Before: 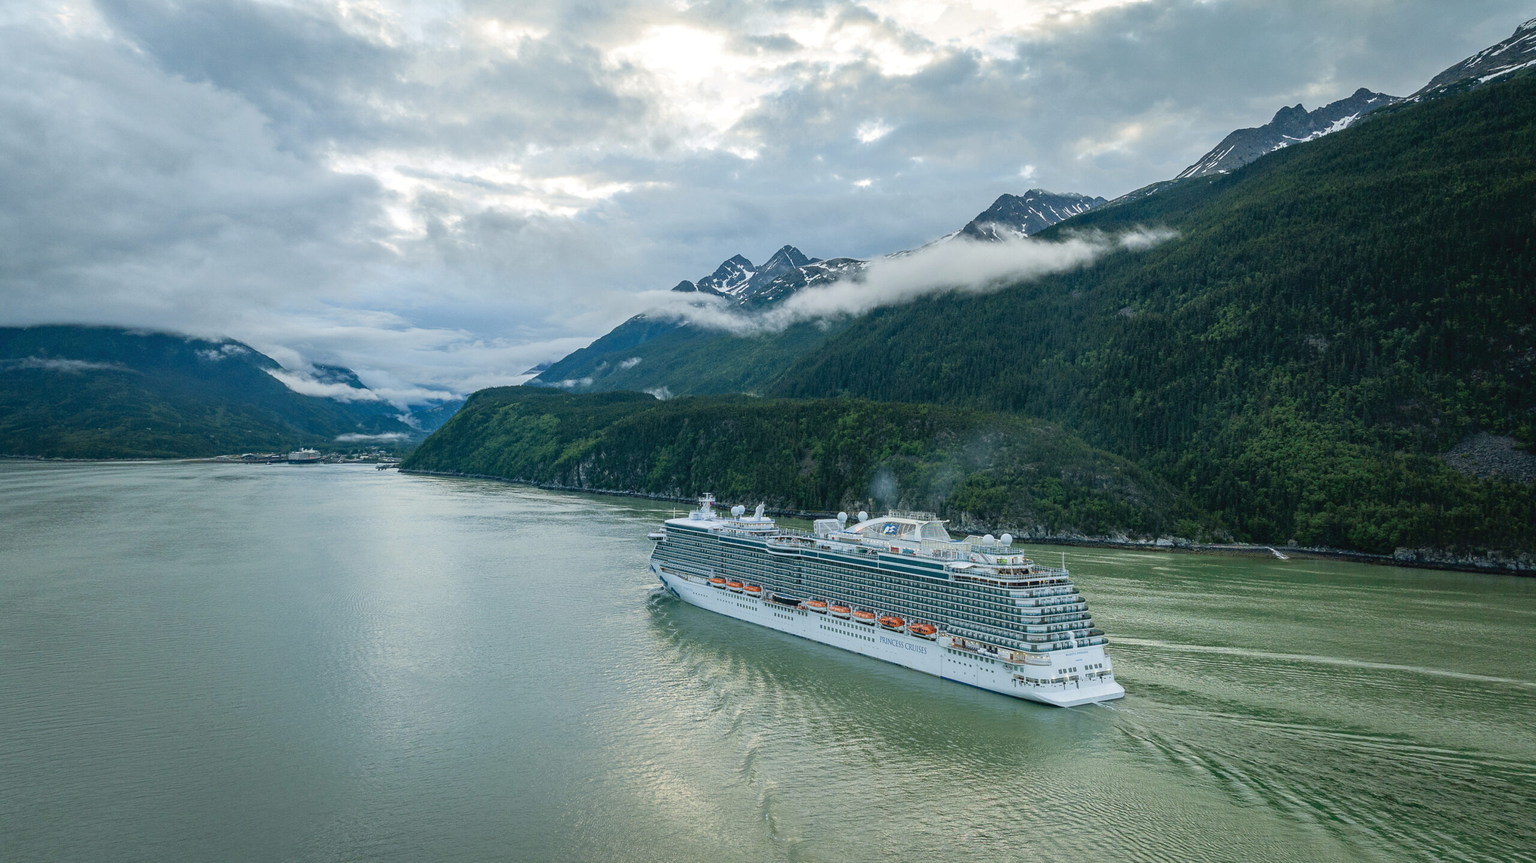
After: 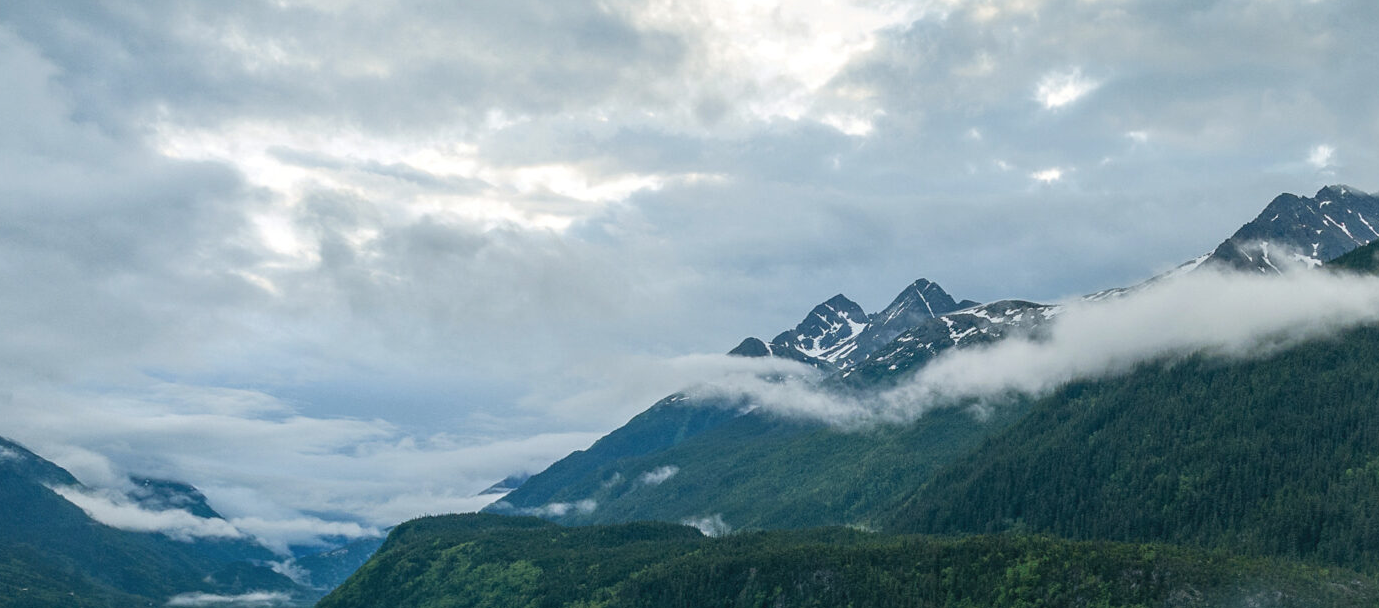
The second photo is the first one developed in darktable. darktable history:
crop: left 15.306%, top 9.065%, right 30.789%, bottom 48.638%
contrast brightness saturation: saturation -0.04
